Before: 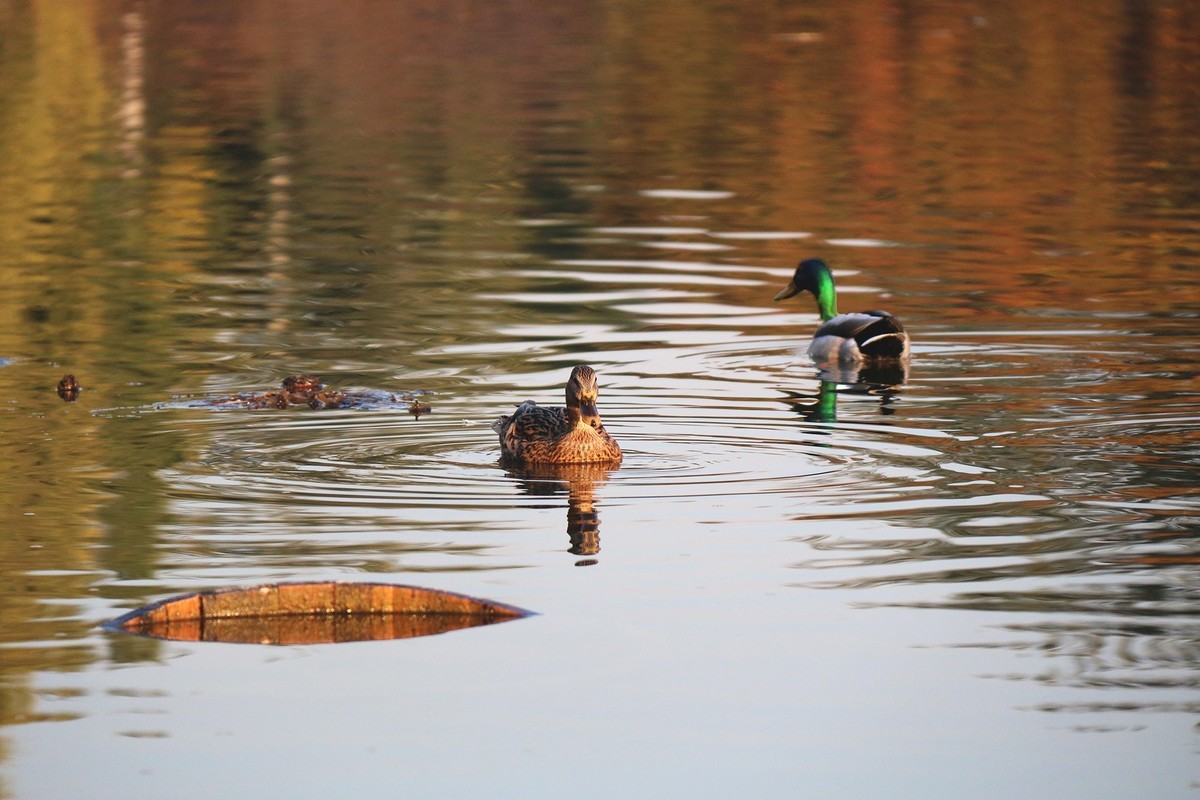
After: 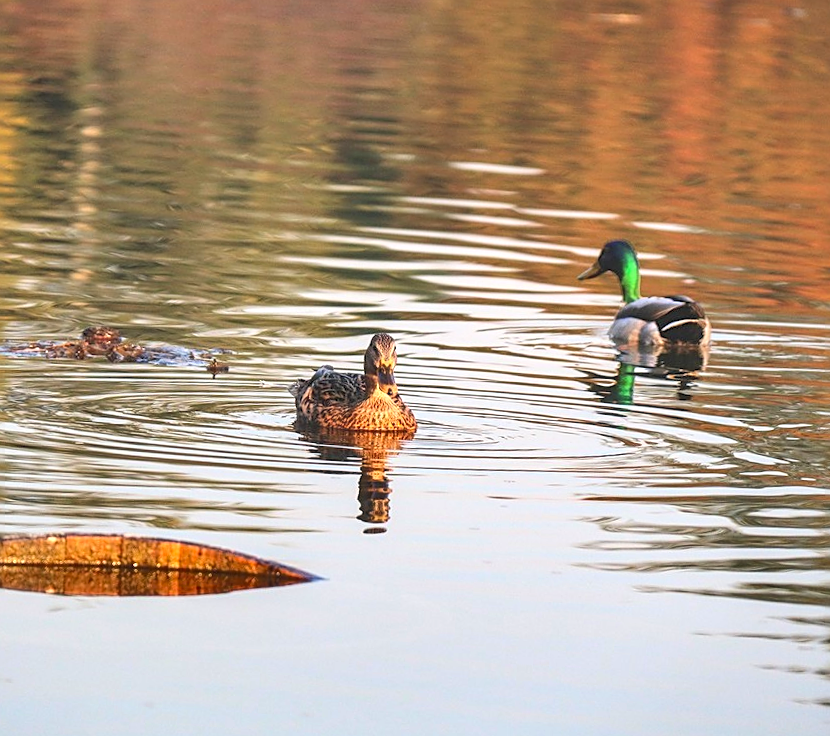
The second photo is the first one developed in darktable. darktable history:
shadows and highlights: soften with gaussian
contrast brightness saturation: contrast 0.1, brightness 0.298, saturation 0.148
crop and rotate: angle -3.32°, left 14.017%, top 0.027%, right 10.891%, bottom 0.033%
base curve: preserve colors none
exposure: exposure 0.225 EV, compensate highlight preservation false
sharpen: on, module defaults
local contrast: on, module defaults
